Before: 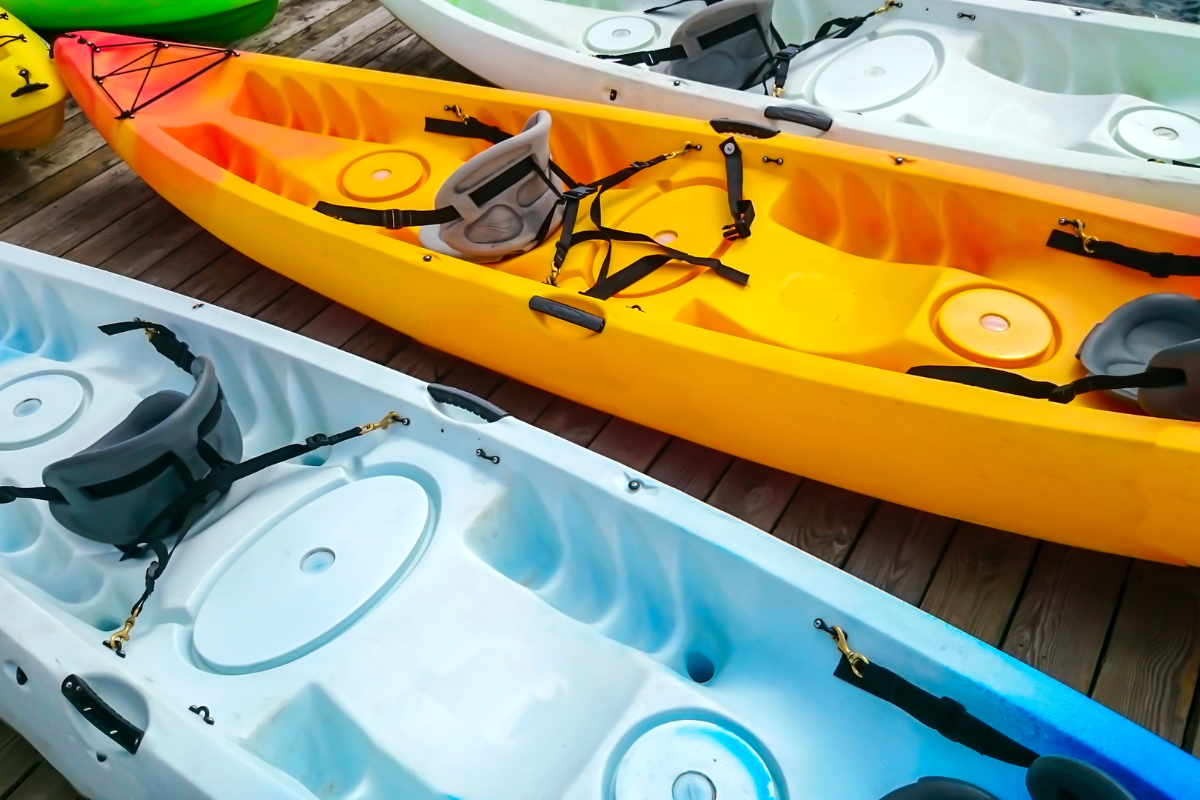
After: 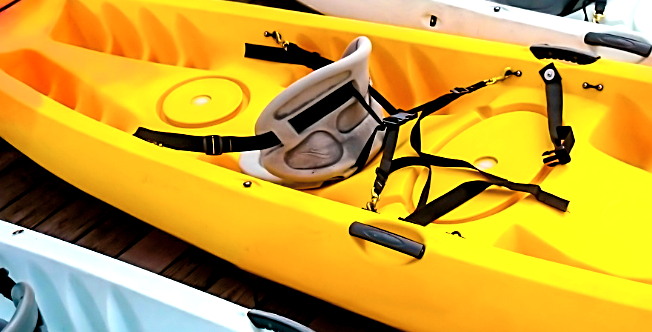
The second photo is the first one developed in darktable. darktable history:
exposure: black level correction 0.005, exposure 0.004 EV, compensate highlight preservation false
sharpen: on, module defaults
color correction: highlights b* -0.03, saturation 0.987
crop: left 15.053%, top 9.309%, right 30.607%, bottom 49.075%
contrast brightness saturation: contrast 0.096, saturation -0.289
tone equalizer: -8 EV -0.76 EV, -7 EV -0.72 EV, -6 EV -0.584 EV, -5 EV -0.374 EV, -3 EV 0.4 EV, -2 EV 0.6 EV, -1 EV 0.683 EV, +0 EV 0.761 EV, mask exposure compensation -0.515 EV
color balance rgb: global offset › luminance -0.355%, linear chroma grading › global chroma 14.85%, perceptual saturation grading › global saturation 35.704%, perceptual saturation grading › shadows 35.979%
